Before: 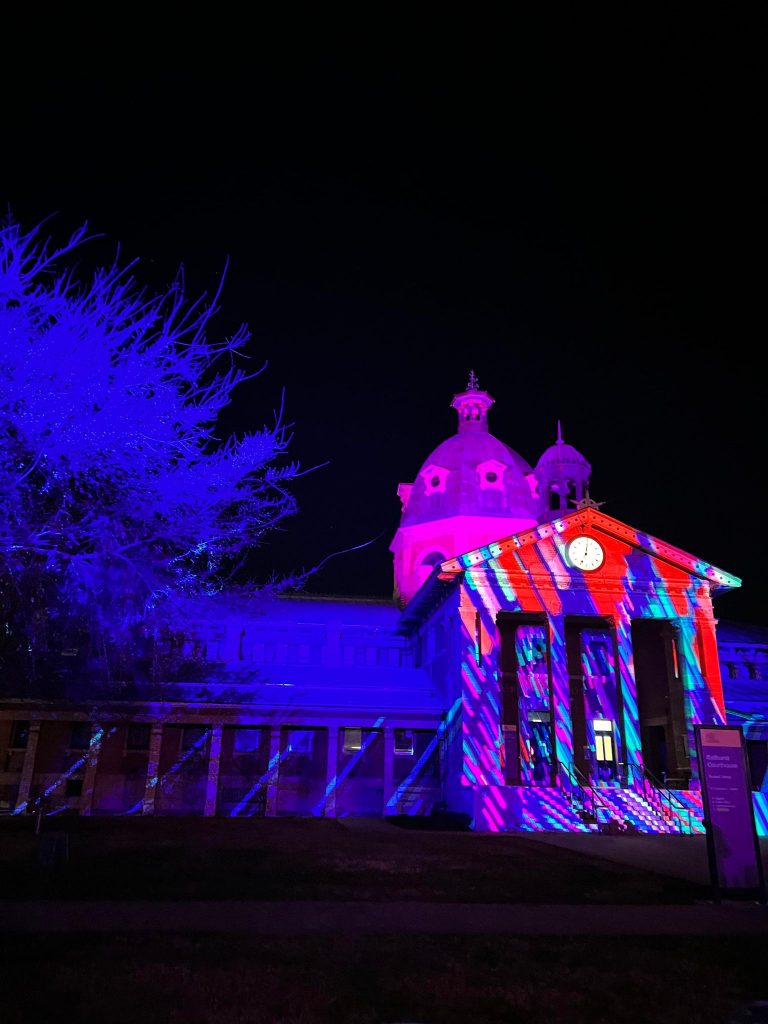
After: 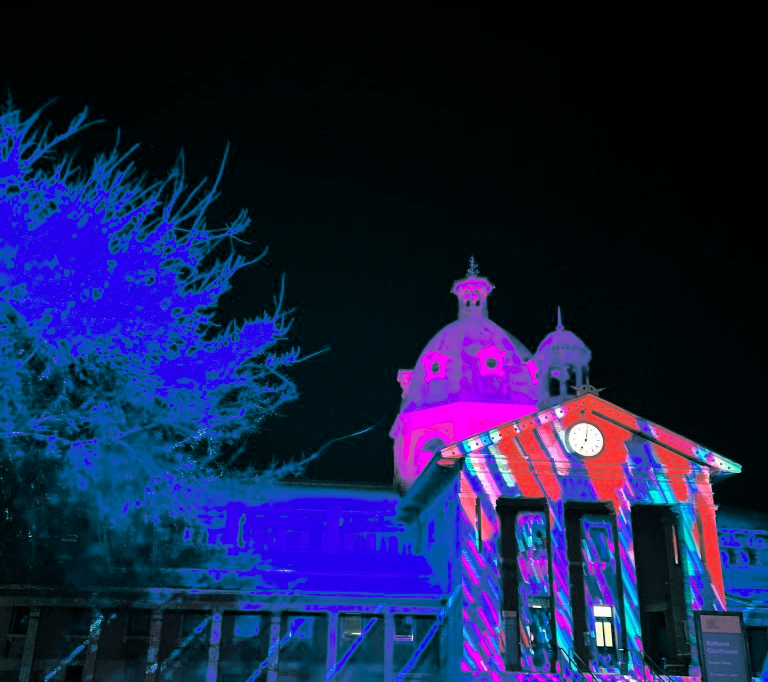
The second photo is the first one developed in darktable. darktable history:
crop: top 11.166%, bottom 22.168%
split-toning: shadows › hue 183.6°, shadows › saturation 0.52, highlights › hue 0°, highlights › saturation 0
tone equalizer: on, module defaults
